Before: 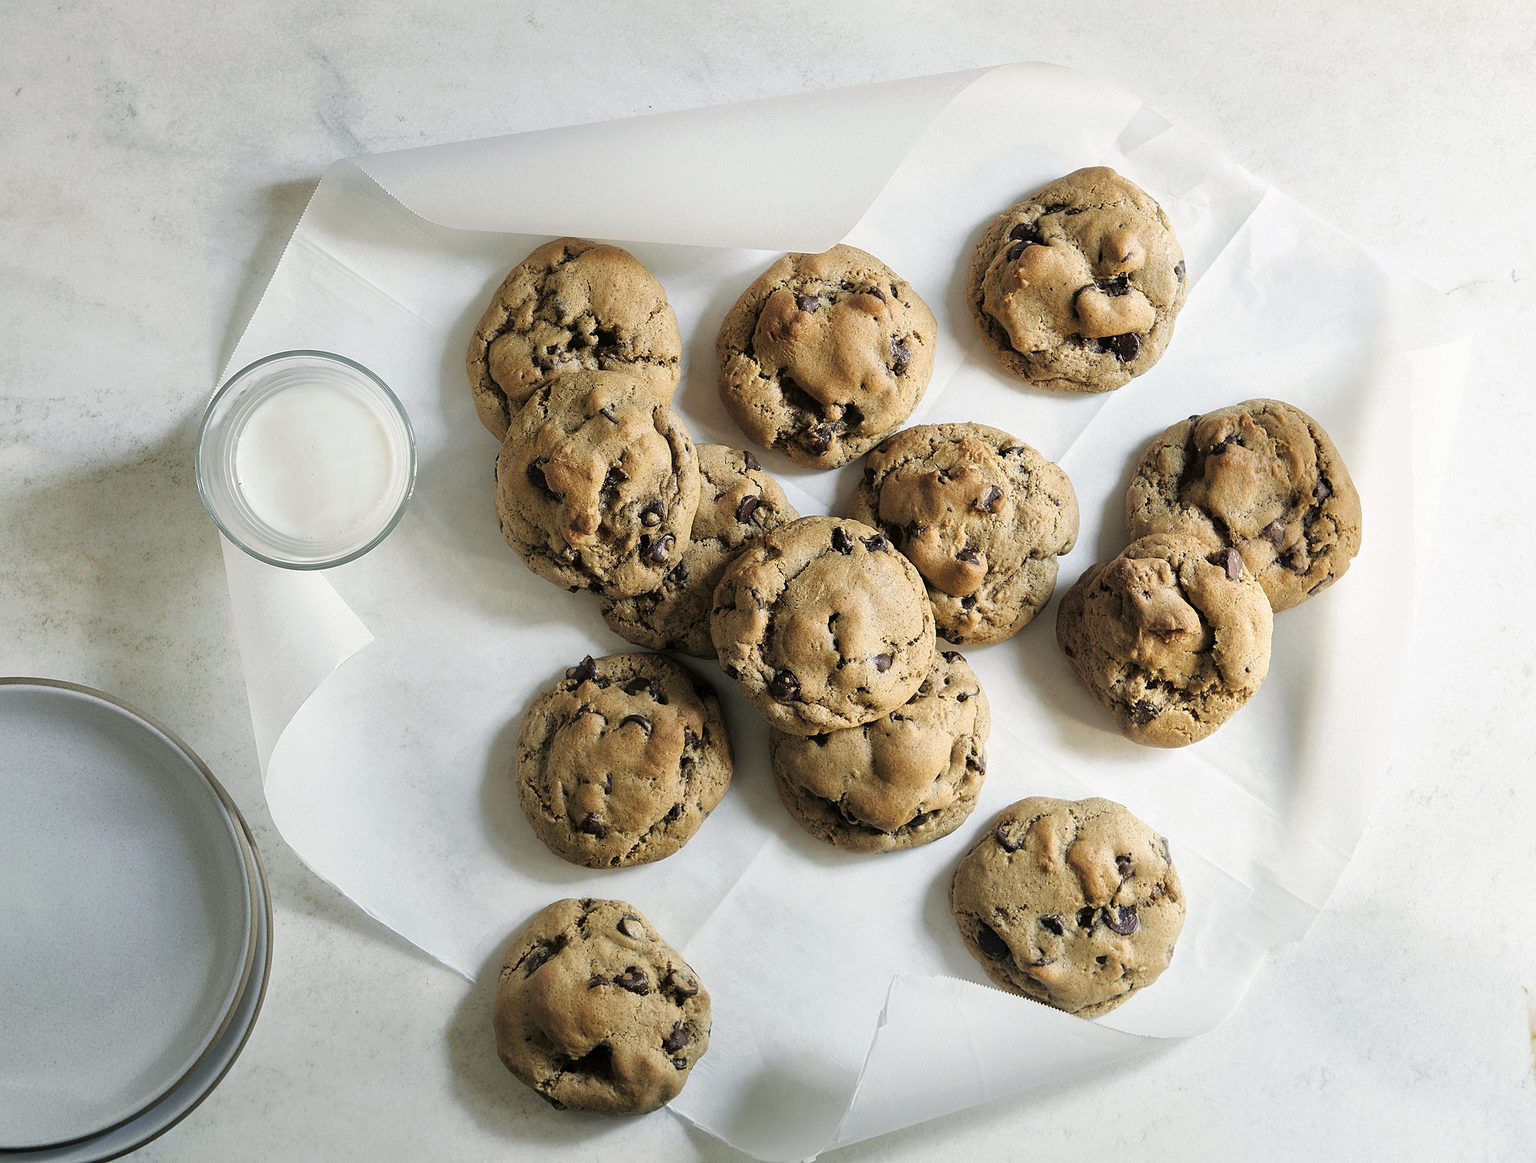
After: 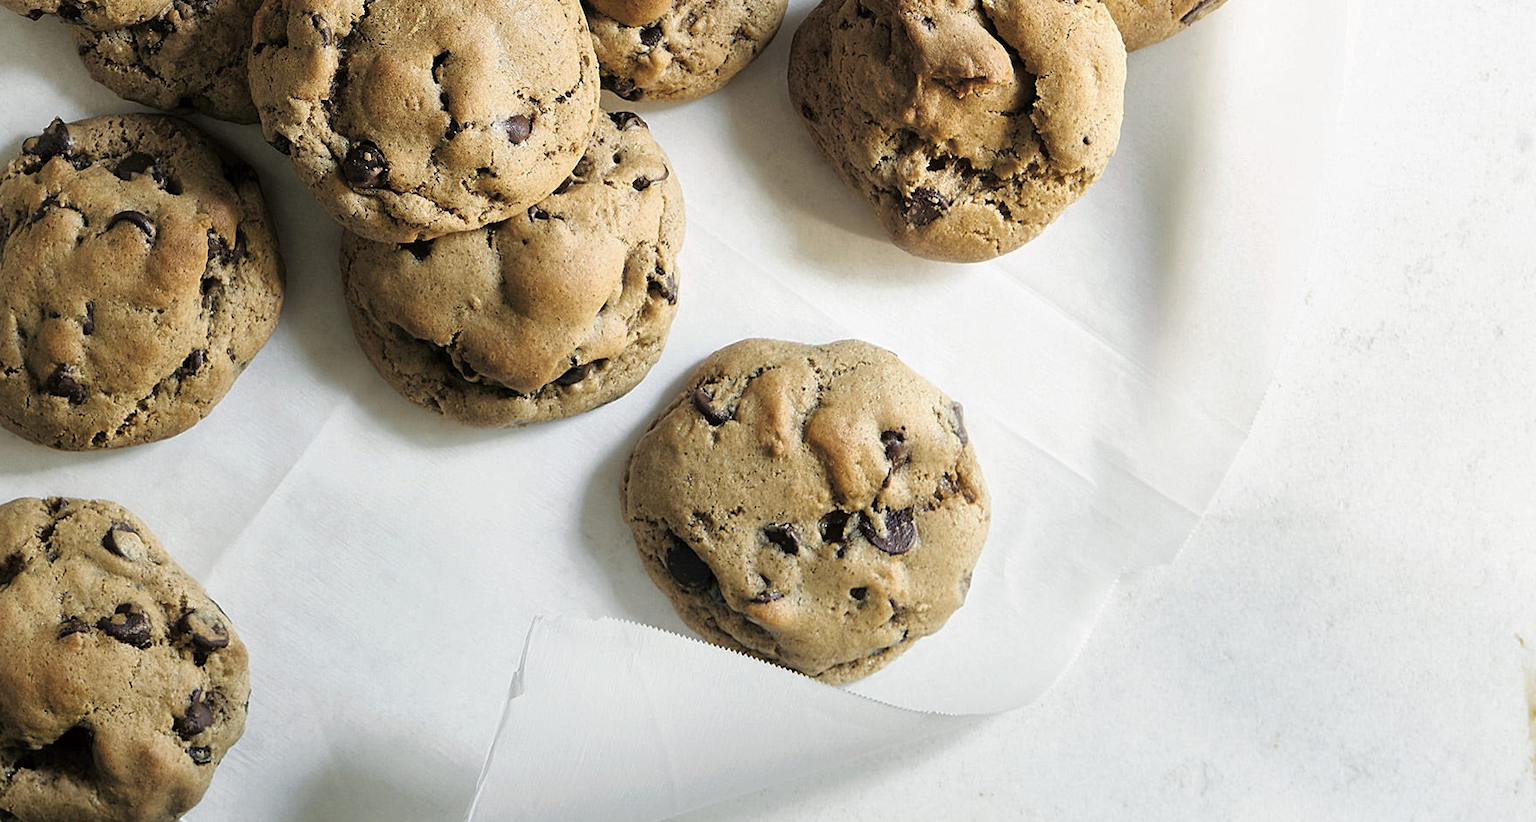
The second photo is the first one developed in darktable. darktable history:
crop and rotate: left 35.919%, top 49.891%, bottom 4.774%
